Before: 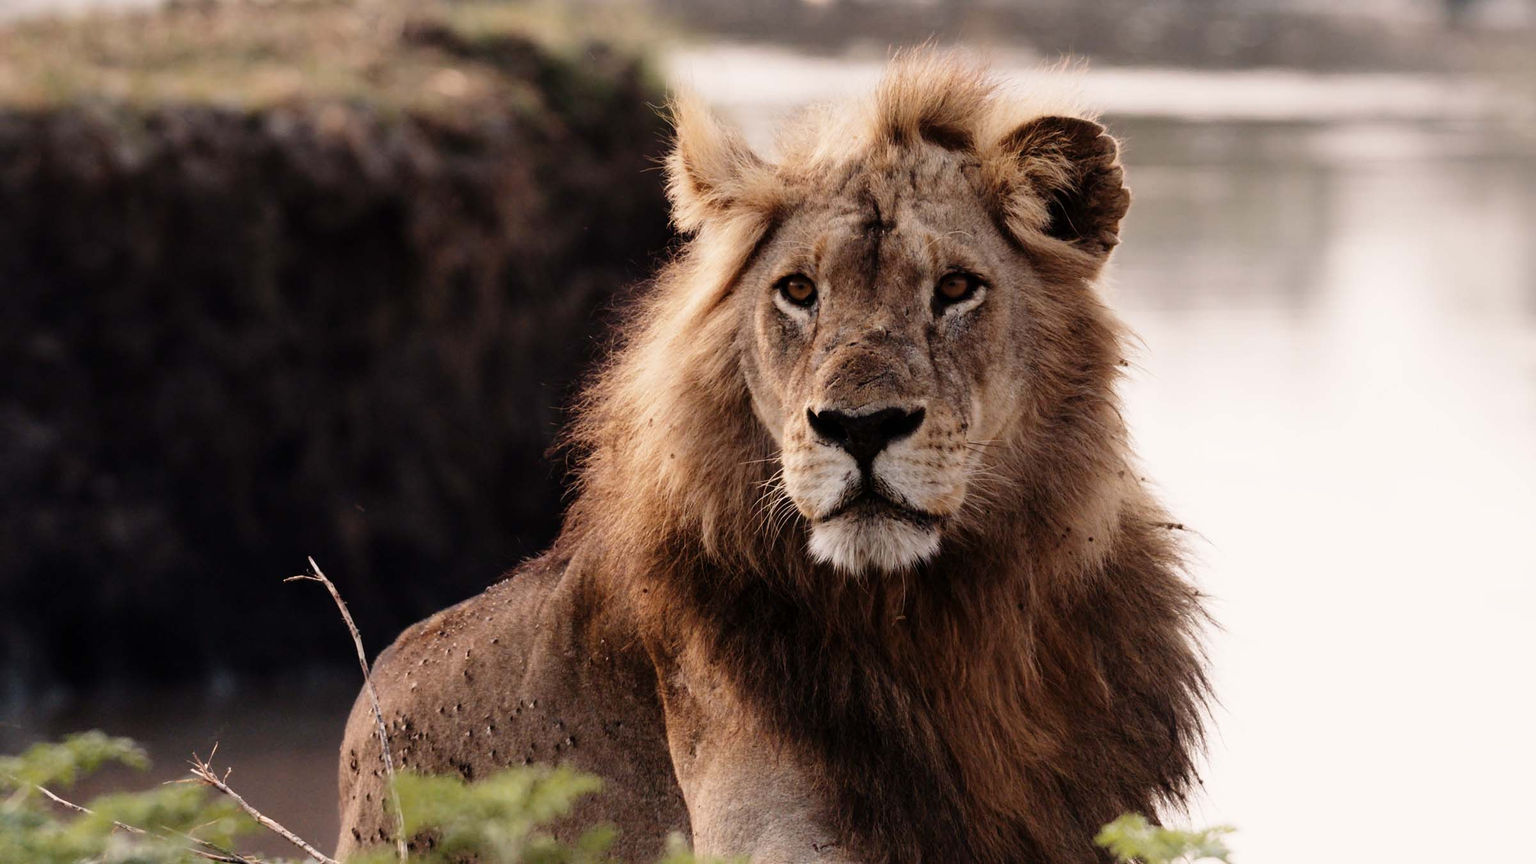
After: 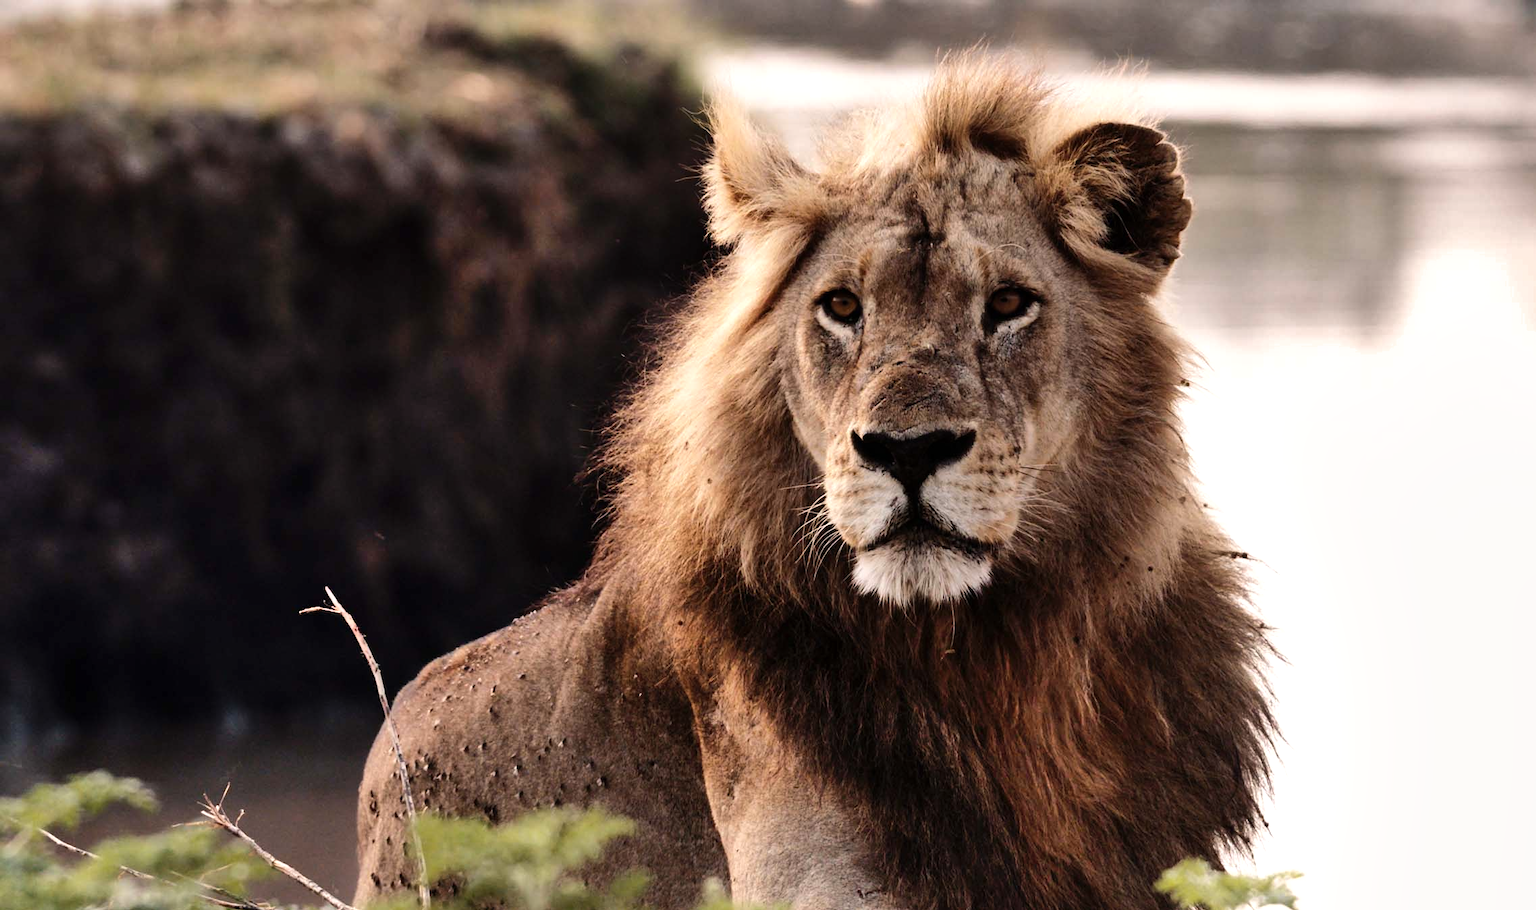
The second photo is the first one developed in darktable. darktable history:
crop and rotate: right 5.167%
tone equalizer: -8 EV -0.417 EV, -7 EV -0.389 EV, -6 EV -0.333 EV, -5 EV -0.222 EV, -3 EV 0.222 EV, -2 EV 0.333 EV, -1 EV 0.389 EV, +0 EV 0.417 EV, edges refinement/feathering 500, mask exposure compensation -1.57 EV, preserve details no
shadows and highlights: soften with gaussian
